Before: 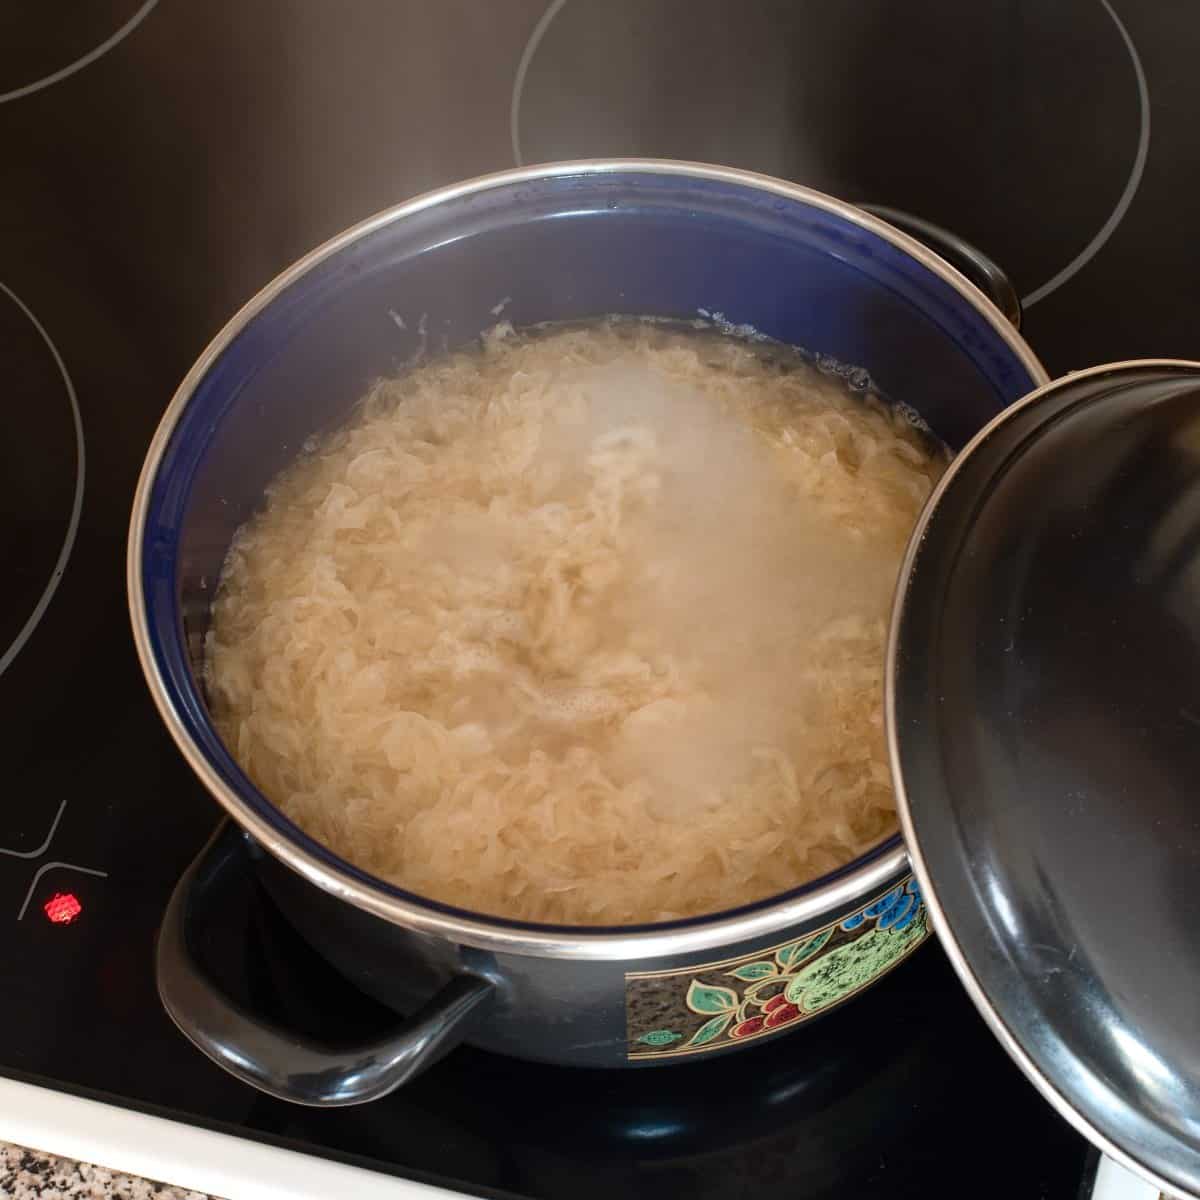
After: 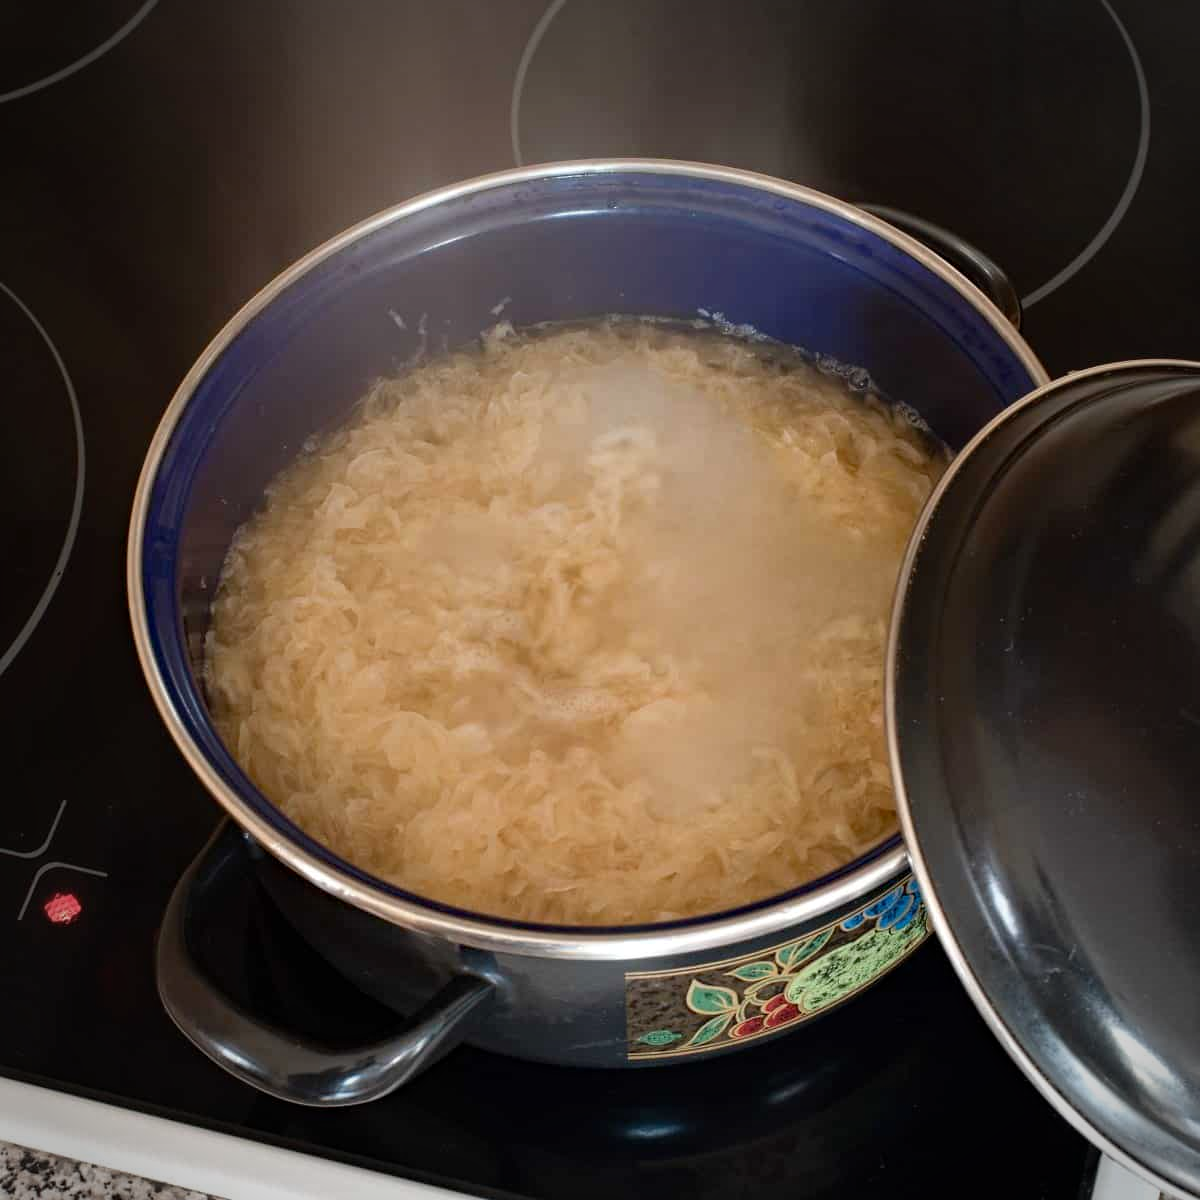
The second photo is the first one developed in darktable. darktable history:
haze removal: compatibility mode true, adaptive false
vignetting: fall-off radius 45.8%
tone equalizer: edges refinement/feathering 500, mask exposure compensation -1.57 EV, preserve details no
